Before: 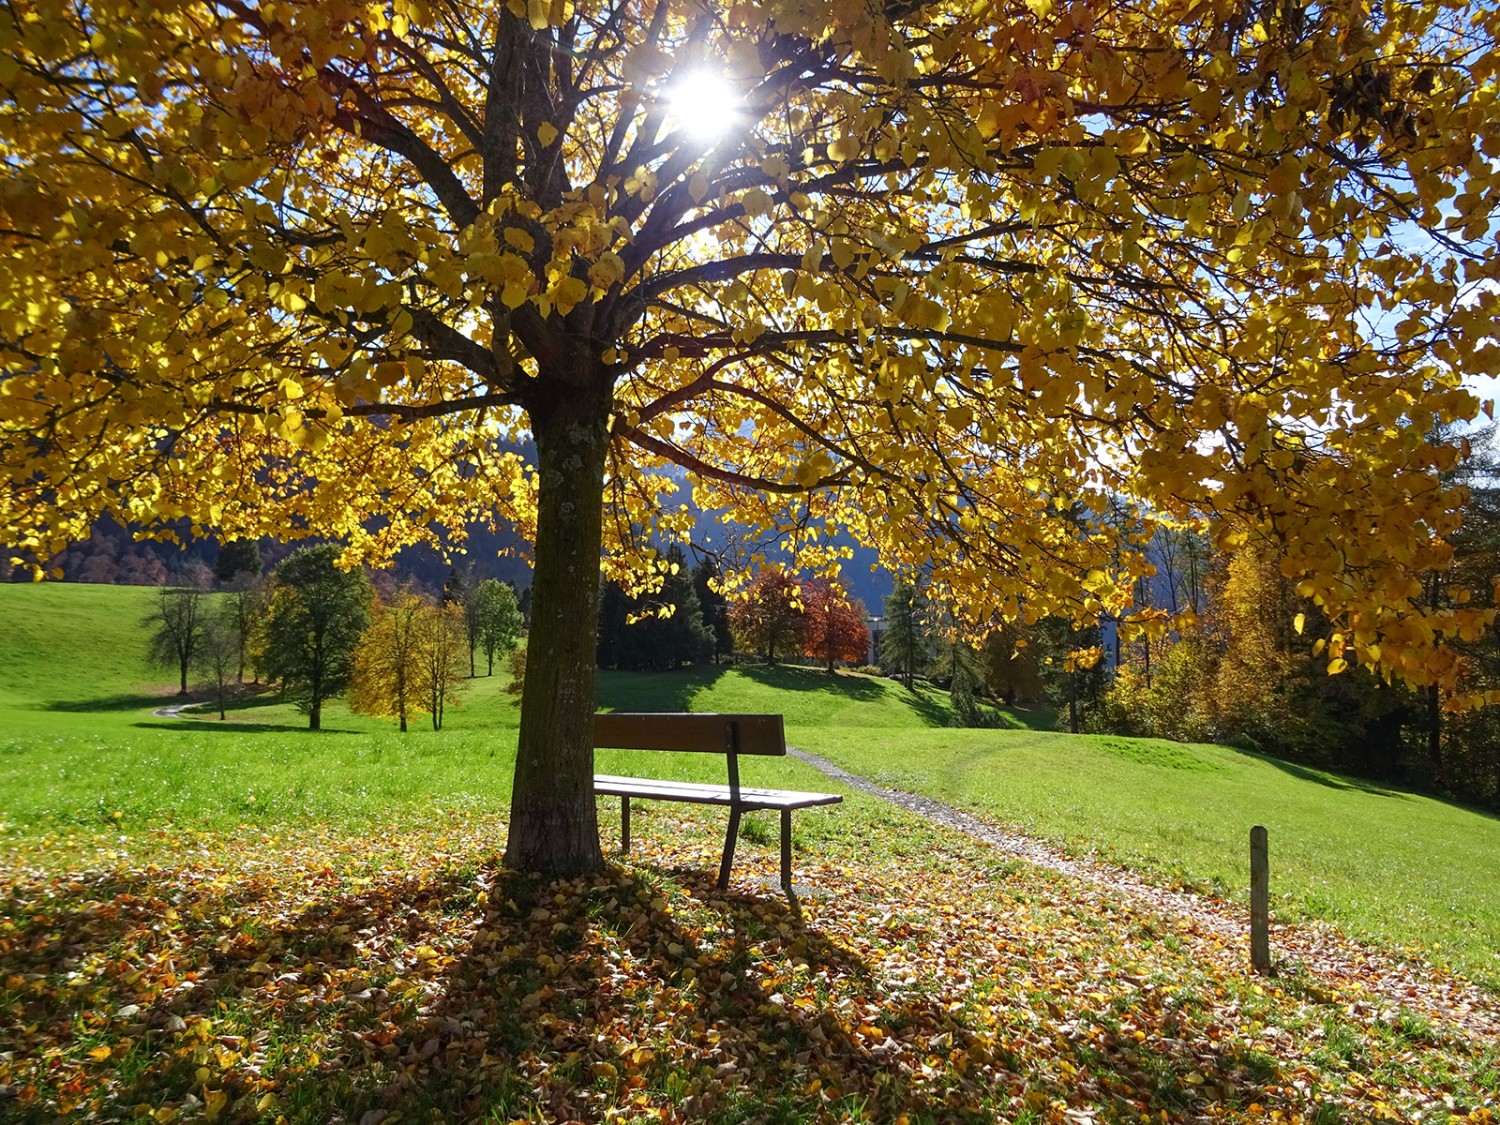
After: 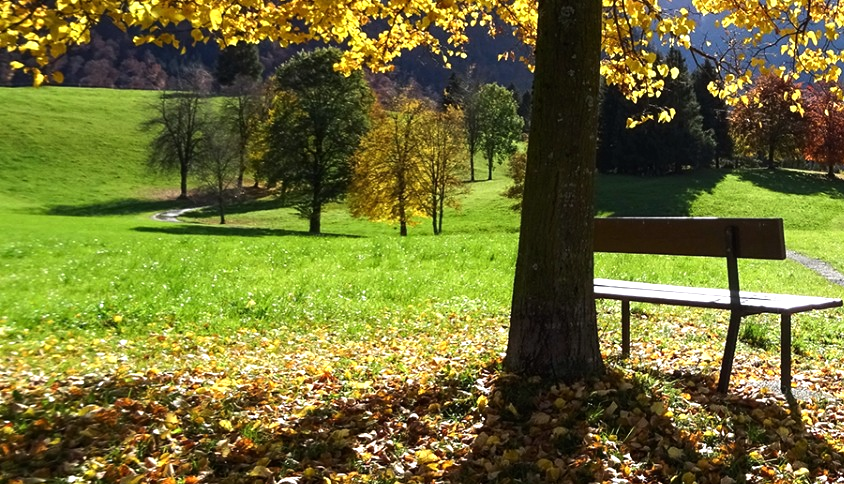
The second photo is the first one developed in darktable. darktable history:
crop: top 44.116%, right 43.723%, bottom 12.784%
tone equalizer: -8 EV -0.782 EV, -7 EV -0.673 EV, -6 EV -0.58 EV, -5 EV -0.404 EV, -3 EV 0.389 EV, -2 EV 0.6 EV, -1 EV 0.69 EV, +0 EV 0.779 EV, edges refinement/feathering 500, mask exposure compensation -1.57 EV, preserve details guided filter
